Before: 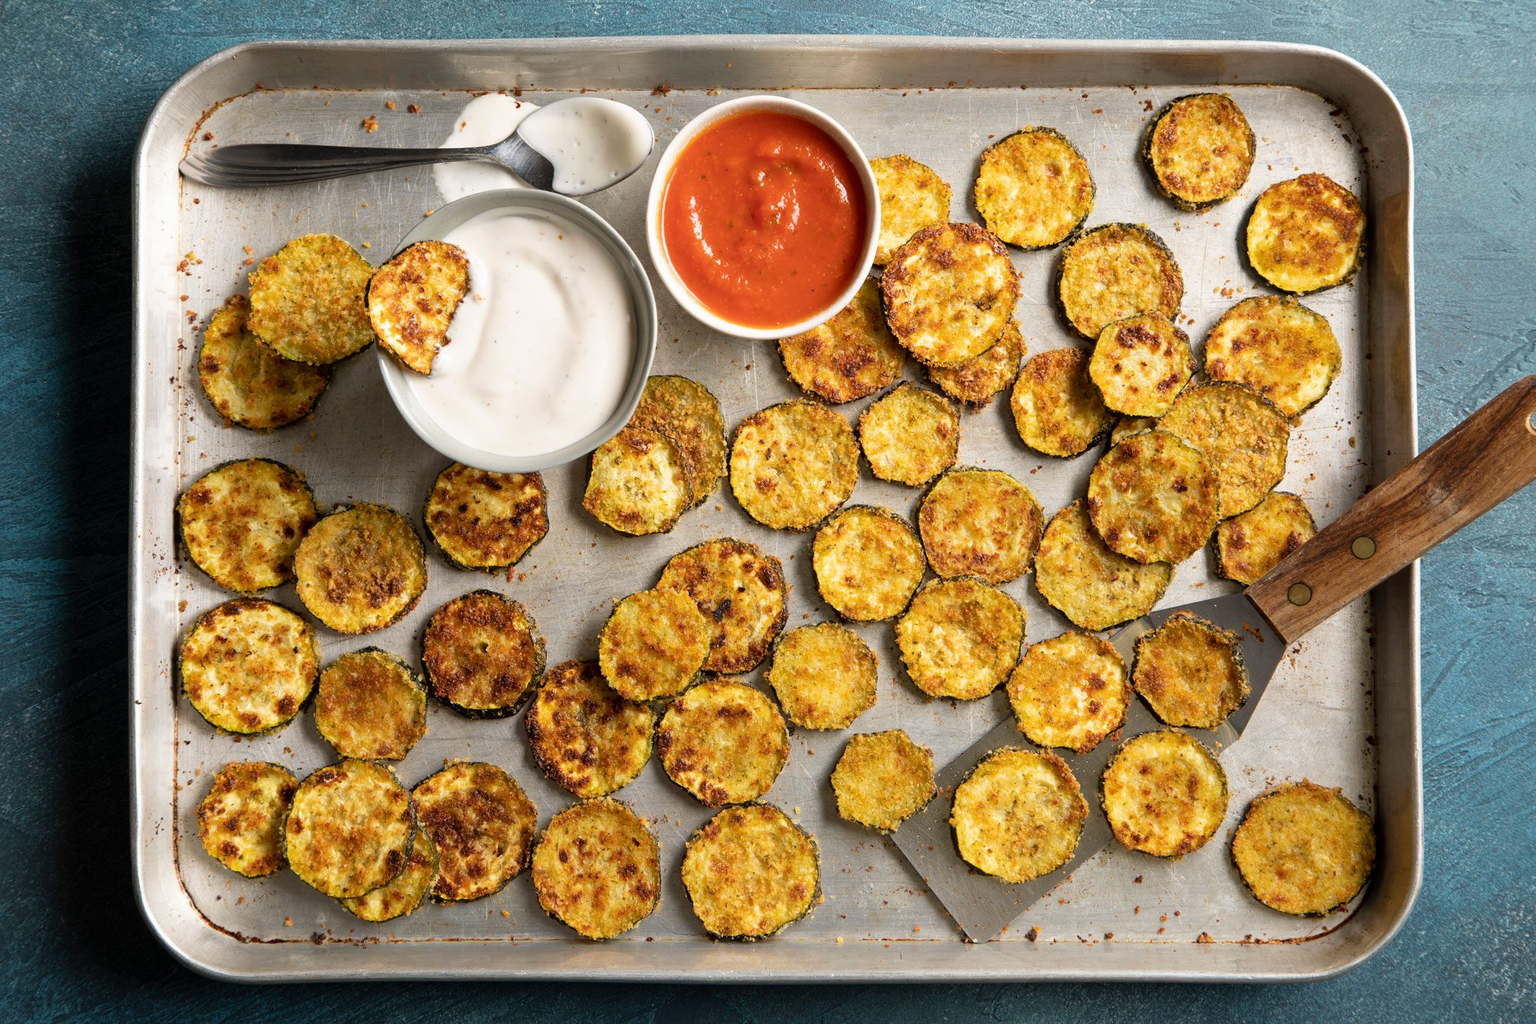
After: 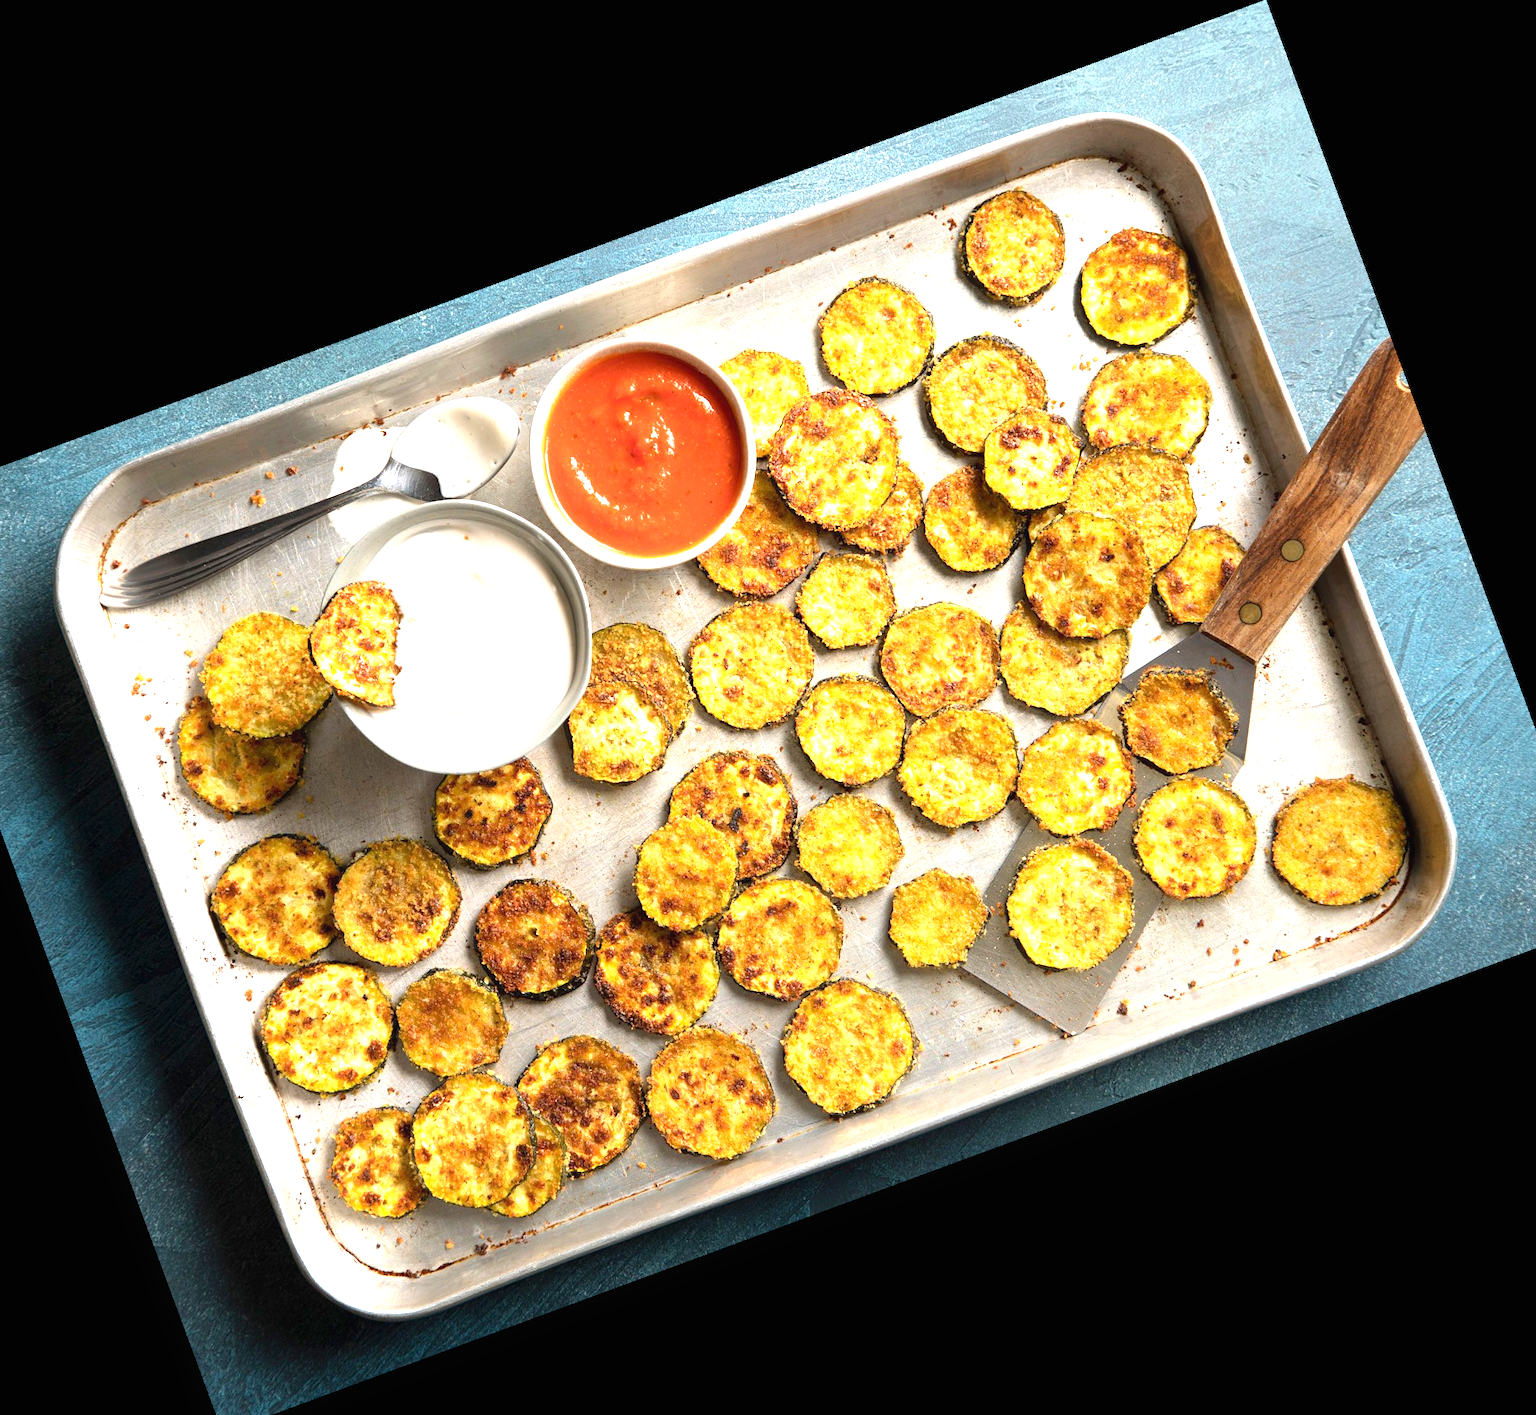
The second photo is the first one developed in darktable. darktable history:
contrast equalizer: octaves 7, y [[0.5, 0.496, 0.435, 0.435, 0.496, 0.5], [0.5 ×6], [0.5 ×6], [0 ×6], [0 ×6]], mix 0.29
exposure: black level correction 0, exposure 1.1 EV, compensate exposure bias true, compensate highlight preservation false
crop and rotate: angle 20.26°, left 6.802%, right 4.05%, bottom 1.174%
